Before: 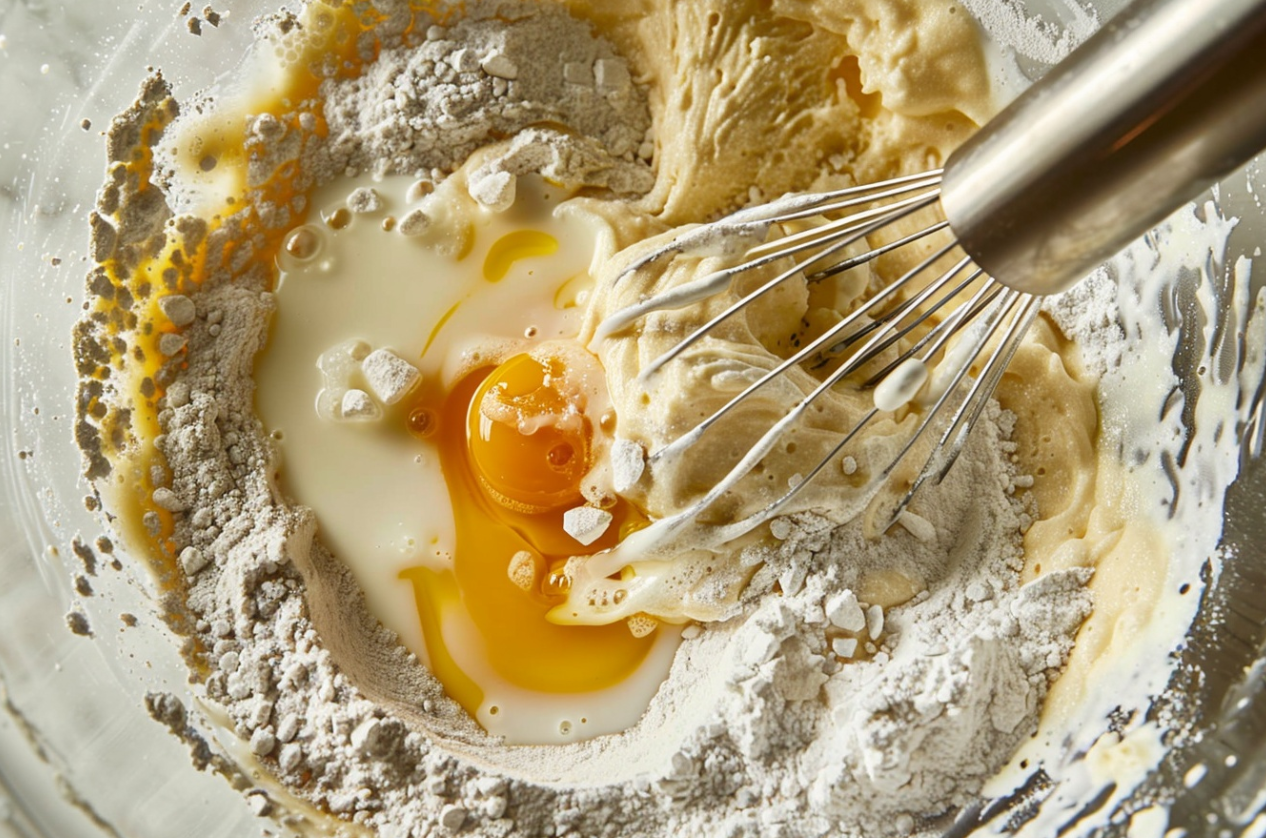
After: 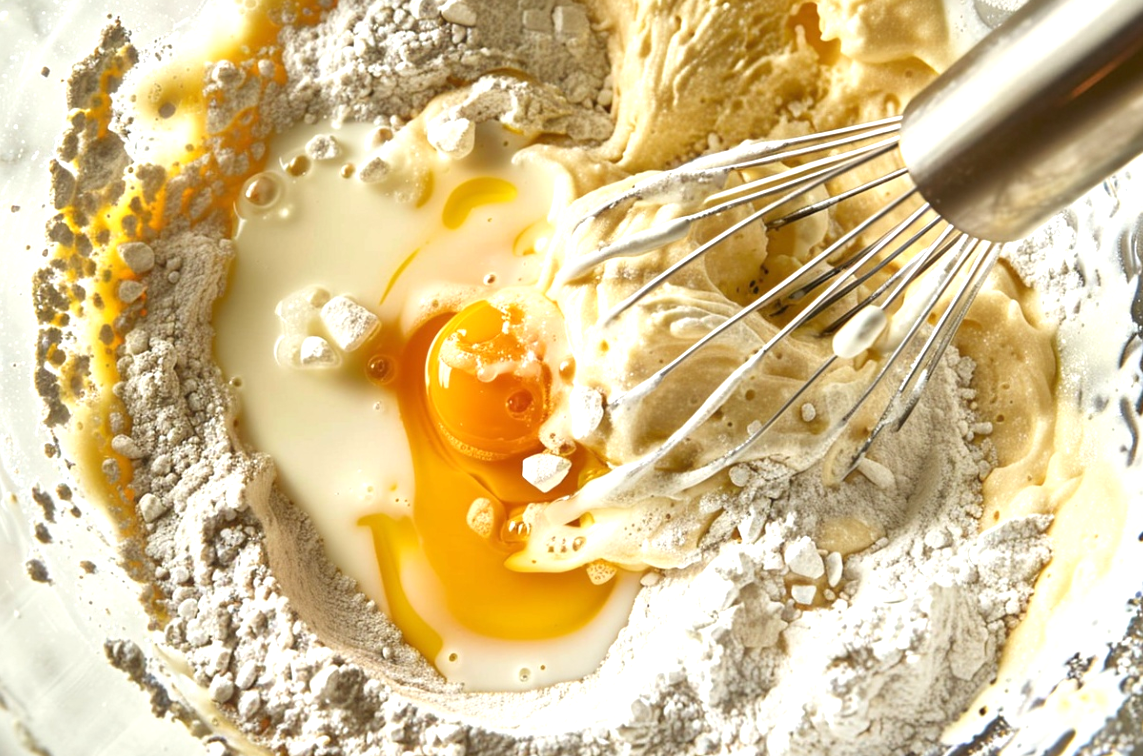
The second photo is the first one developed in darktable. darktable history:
crop: left 3.305%, top 6.436%, right 6.389%, bottom 3.258%
exposure: exposure 0.657 EV, compensate highlight preservation false
